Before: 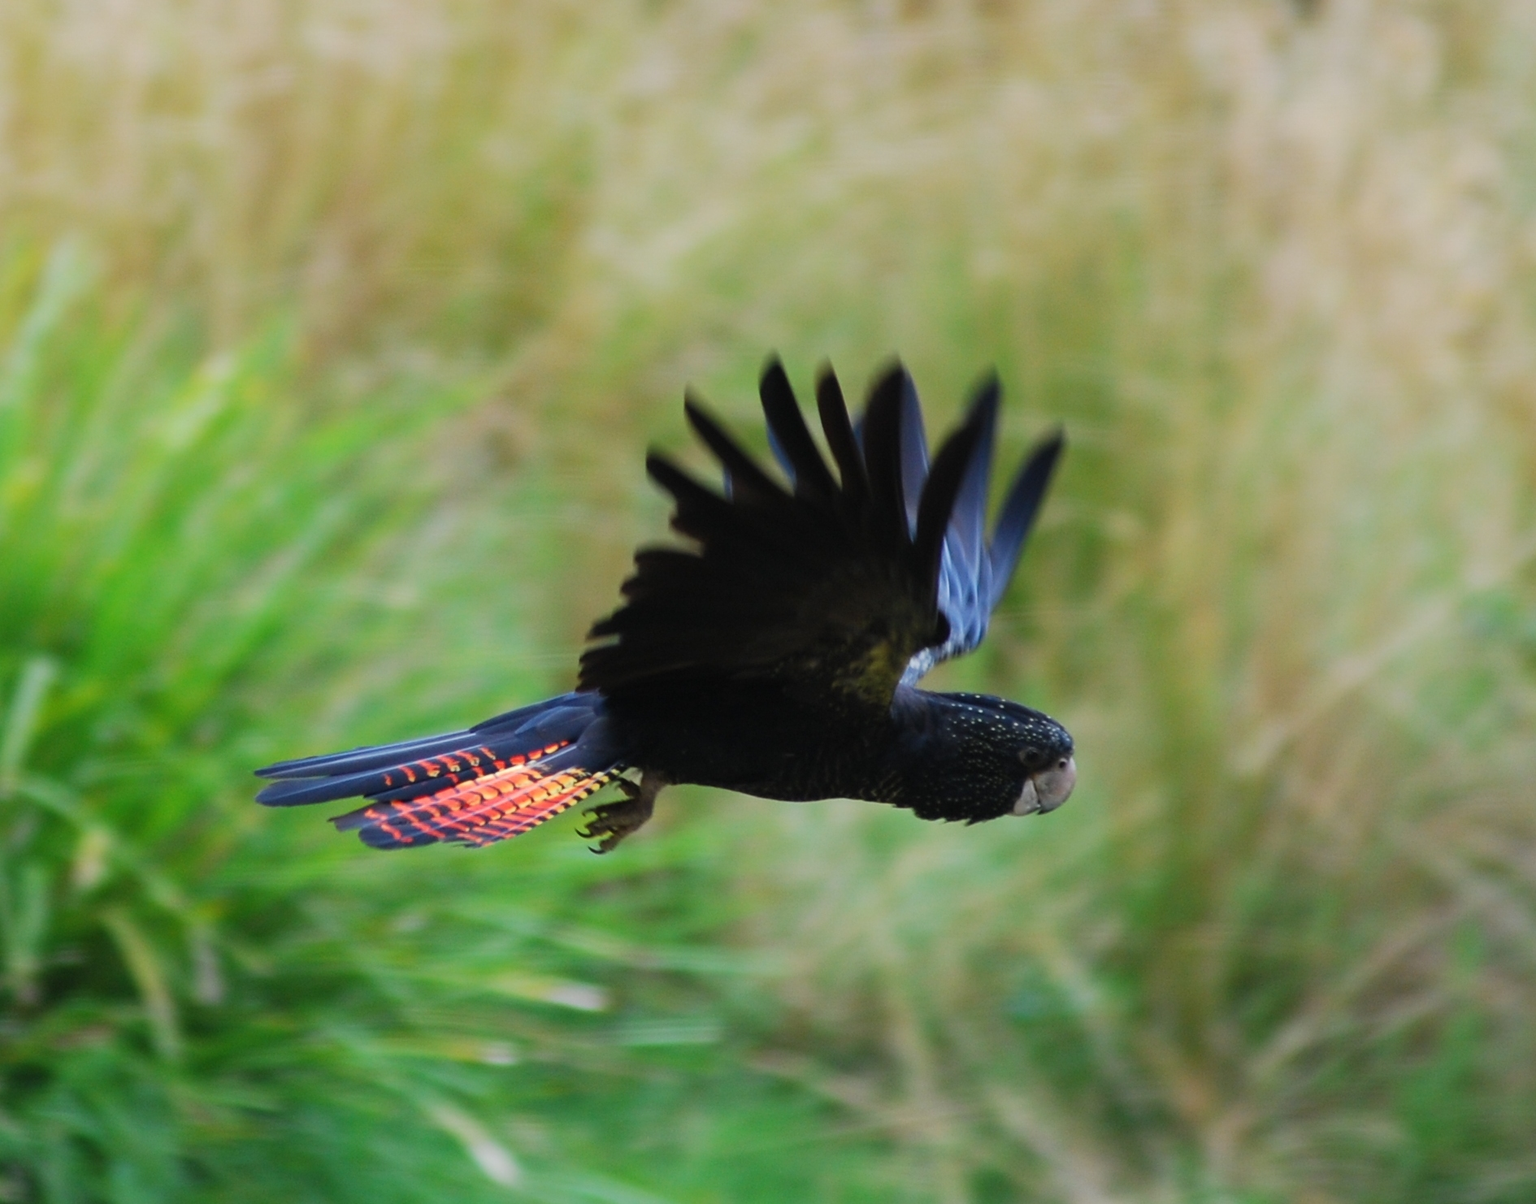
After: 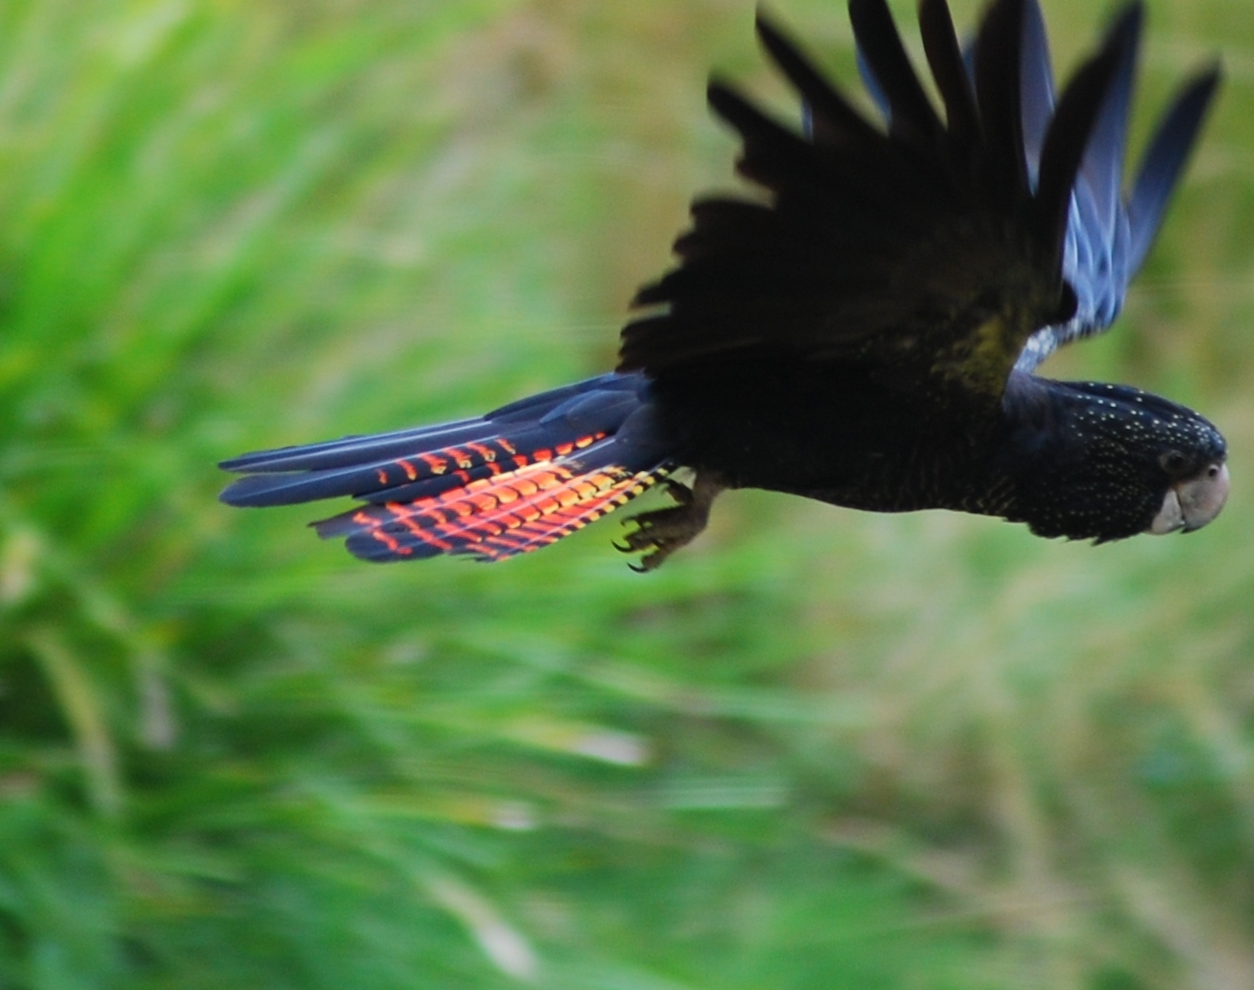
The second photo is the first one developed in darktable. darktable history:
crop and rotate: angle -1.01°, left 3.86%, top 31.657%, right 28.274%
